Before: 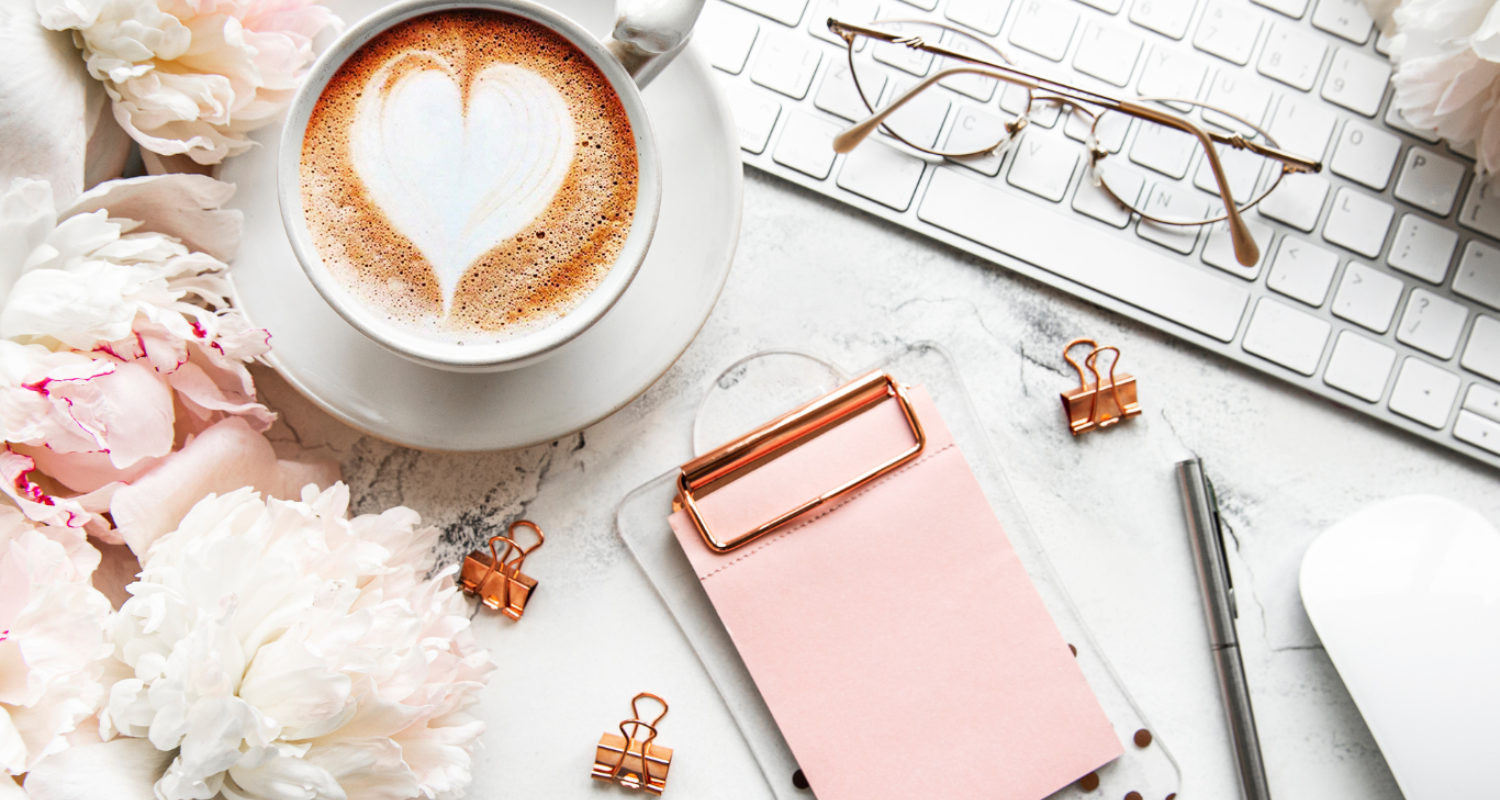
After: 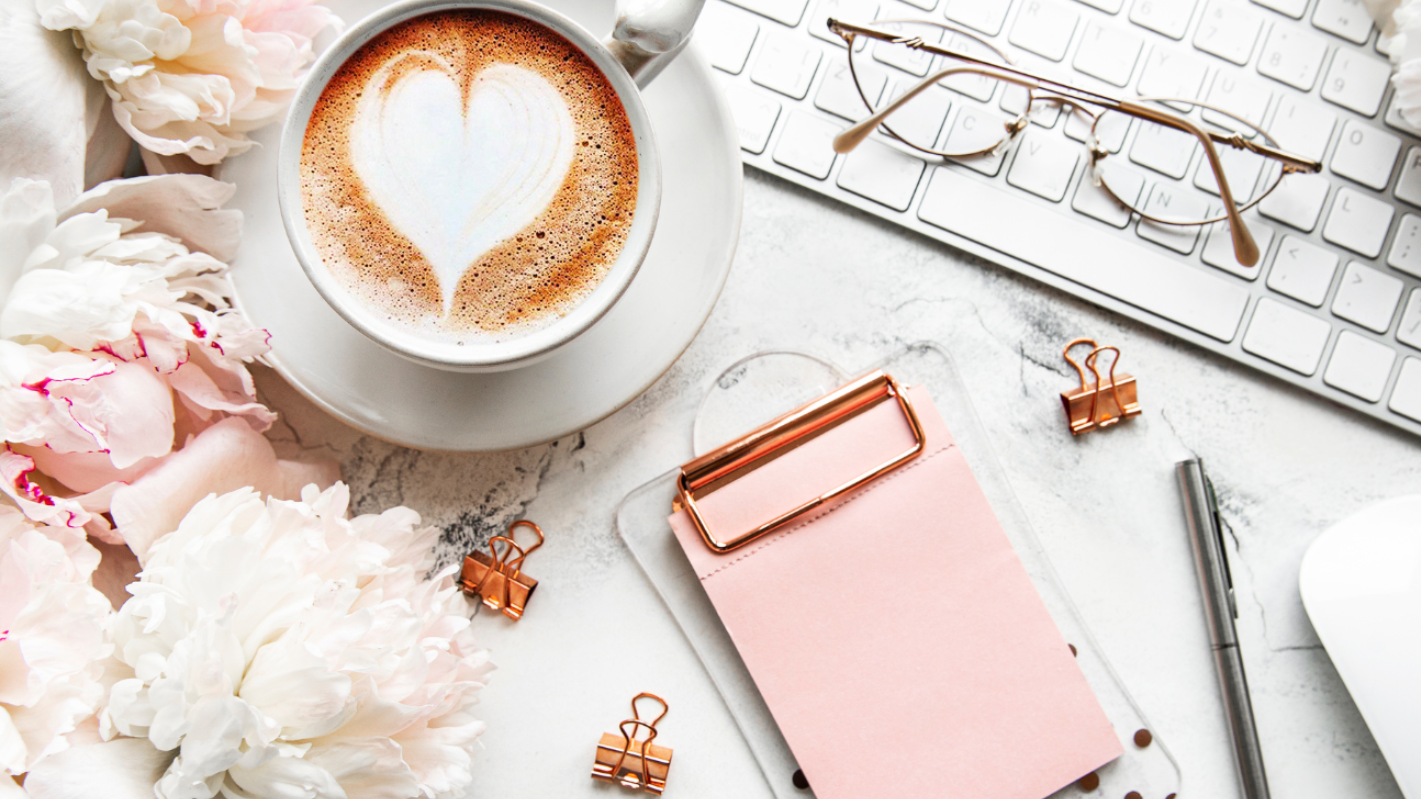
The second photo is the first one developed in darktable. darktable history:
crop and rotate: left 0%, right 5.22%
